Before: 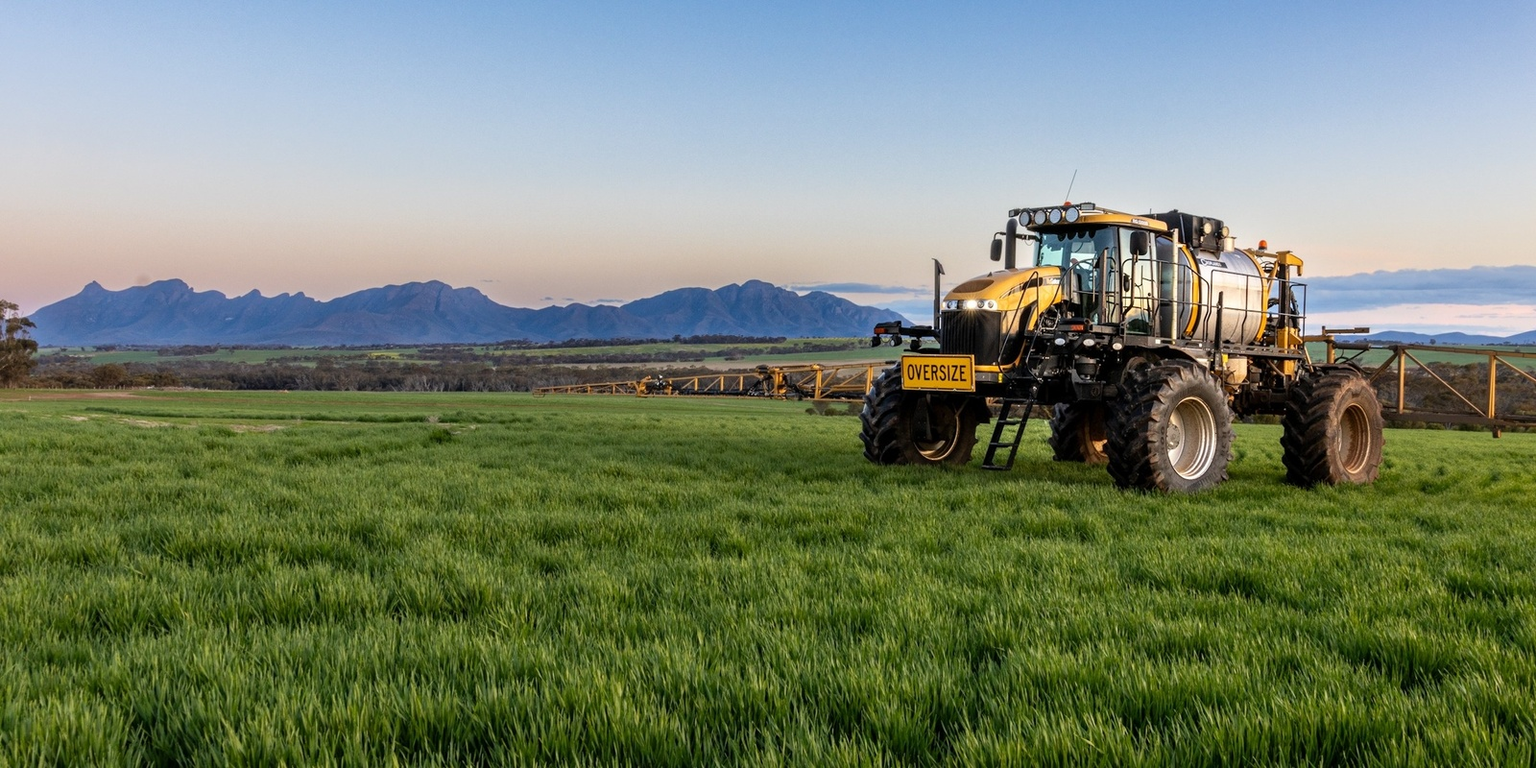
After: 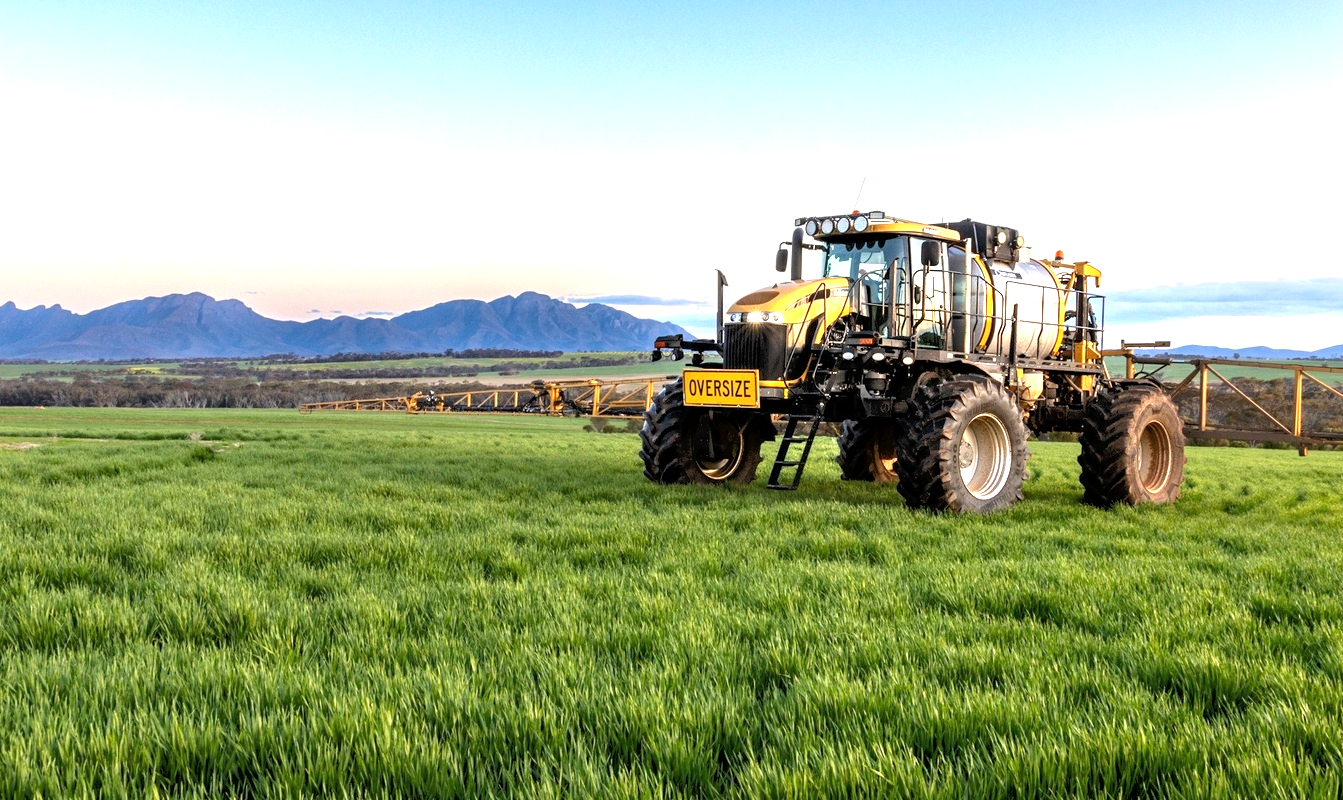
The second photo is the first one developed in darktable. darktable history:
exposure: exposure 1.091 EV, compensate exposure bias true, compensate highlight preservation false
tone equalizer: -8 EV -1.83 EV, -7 EV -1.17 EV, -6 EV -1.63 EV, mask exposure compensation -0.498 EV
crop: left 16.052%
